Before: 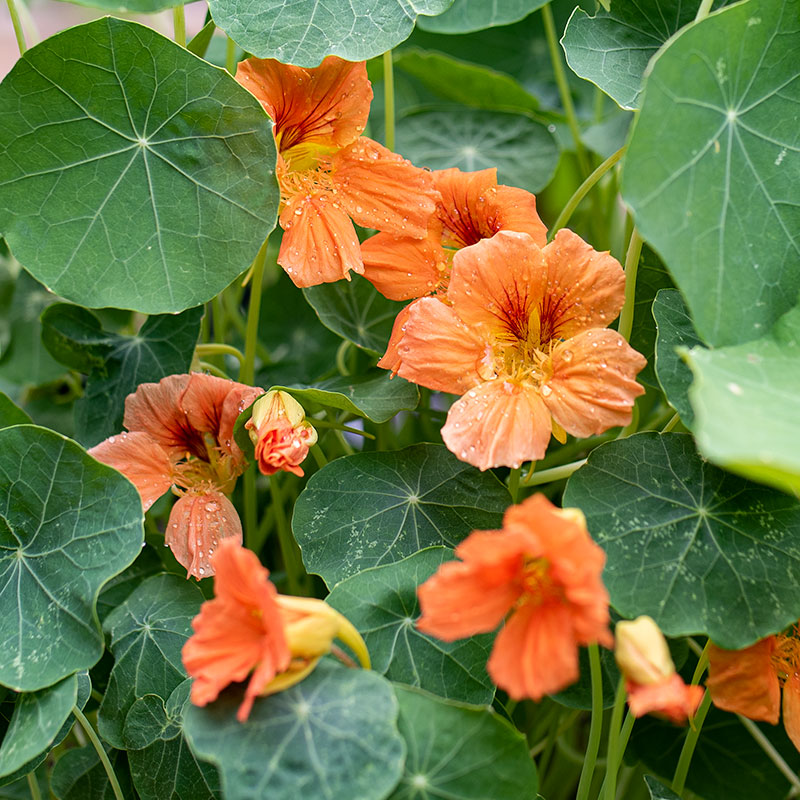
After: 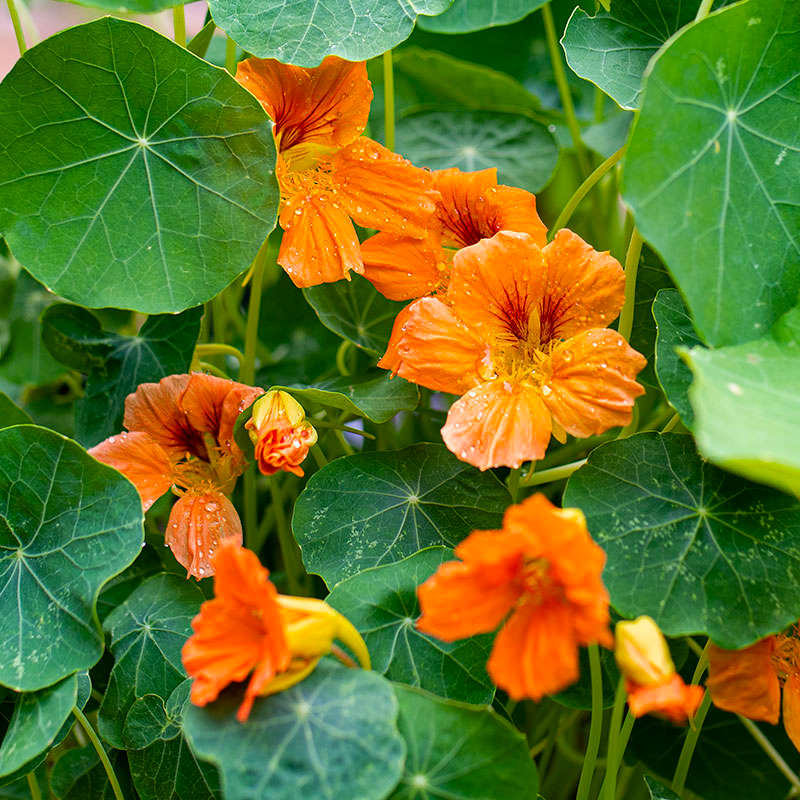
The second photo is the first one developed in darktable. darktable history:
white balance: emerald 1
color balance rgb: linear chroma grading › global chroma 15%, perceptual saturation grading › global saturation 30%
